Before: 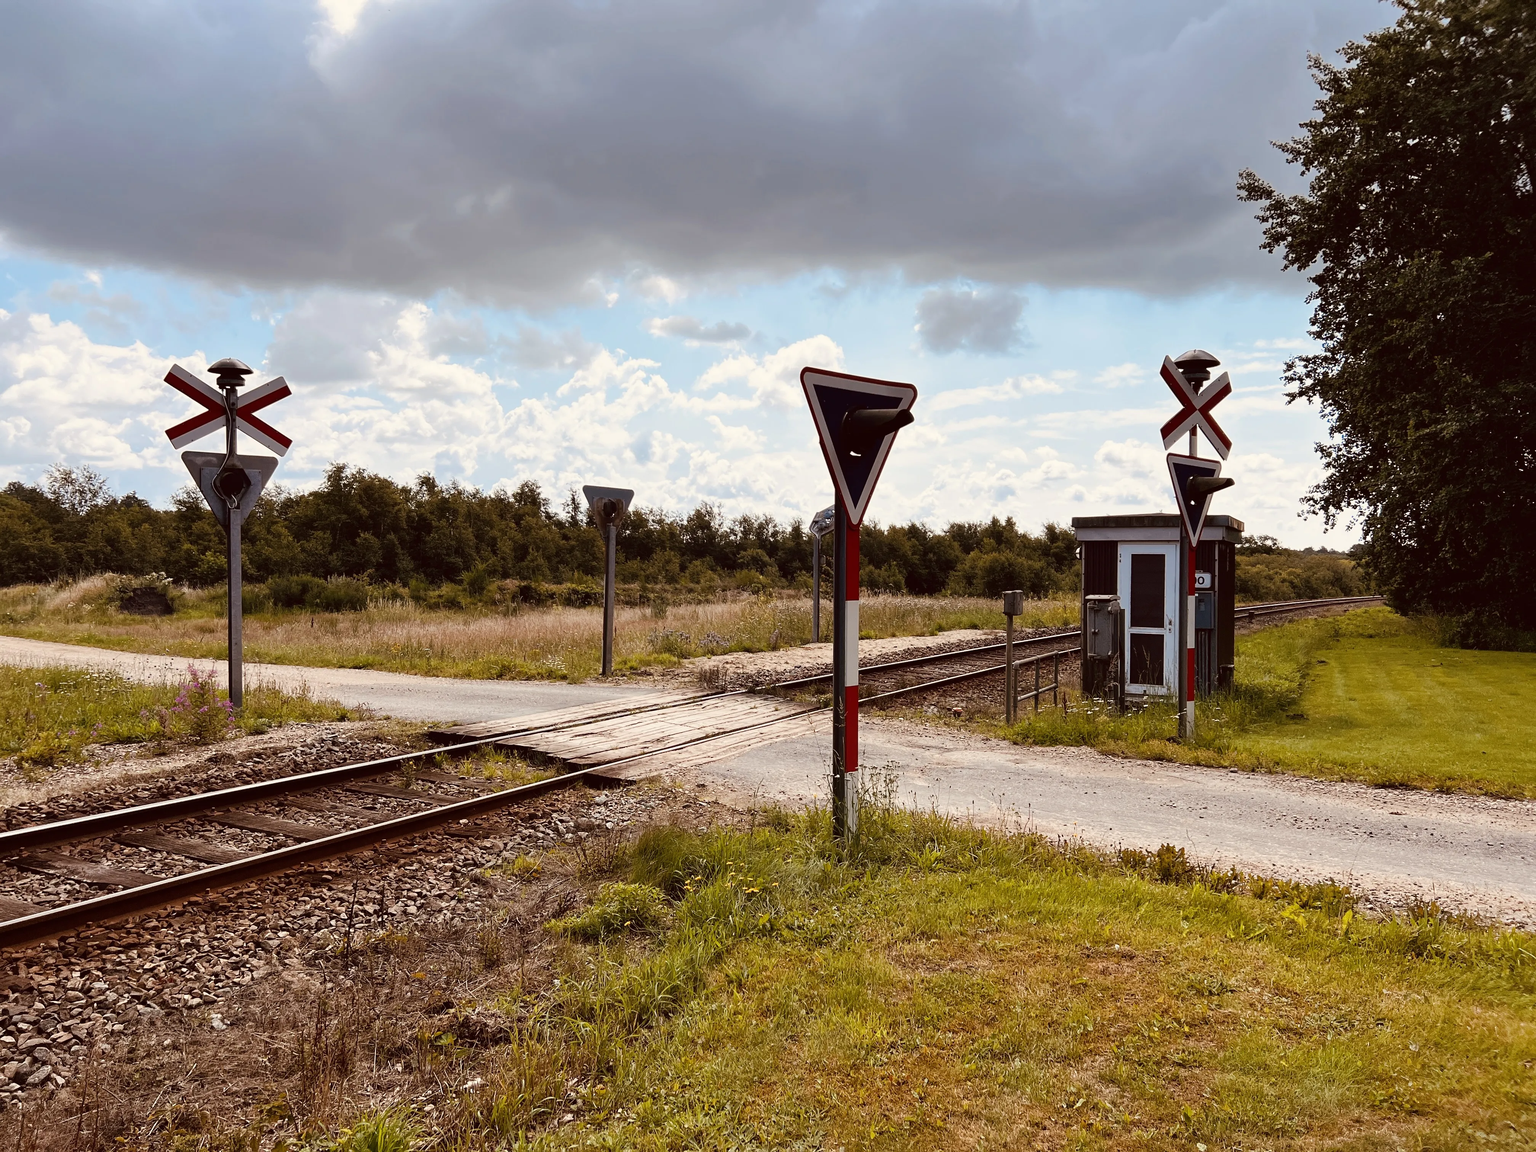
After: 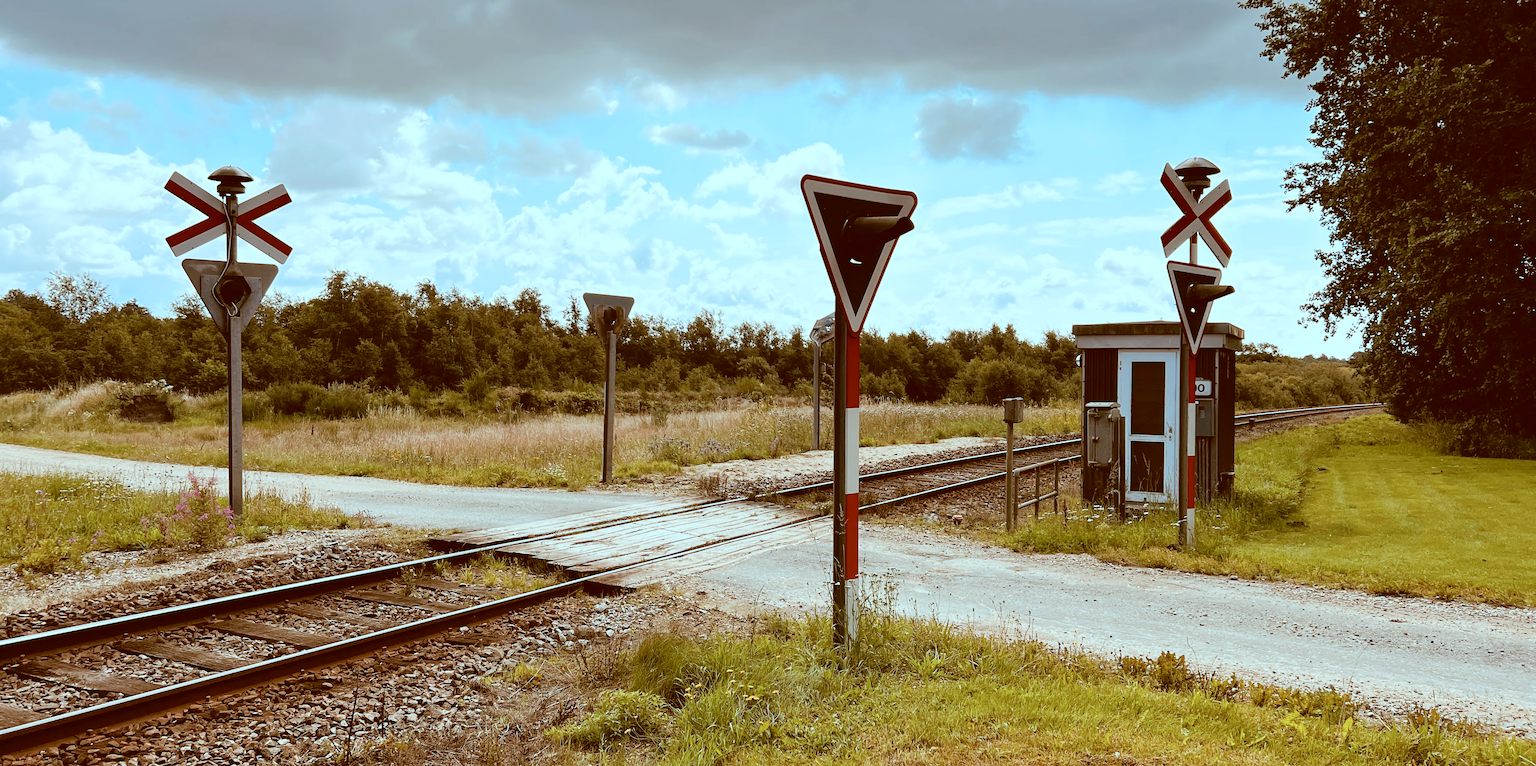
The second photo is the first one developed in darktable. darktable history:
crop: top 16.744%, bottom 16.693%
contrast brightness saturation: brightness 0.14
color correction: highlights a* -14.68, highlights b* -16.8, shadows a* 10.11, shadows b* 29.95
